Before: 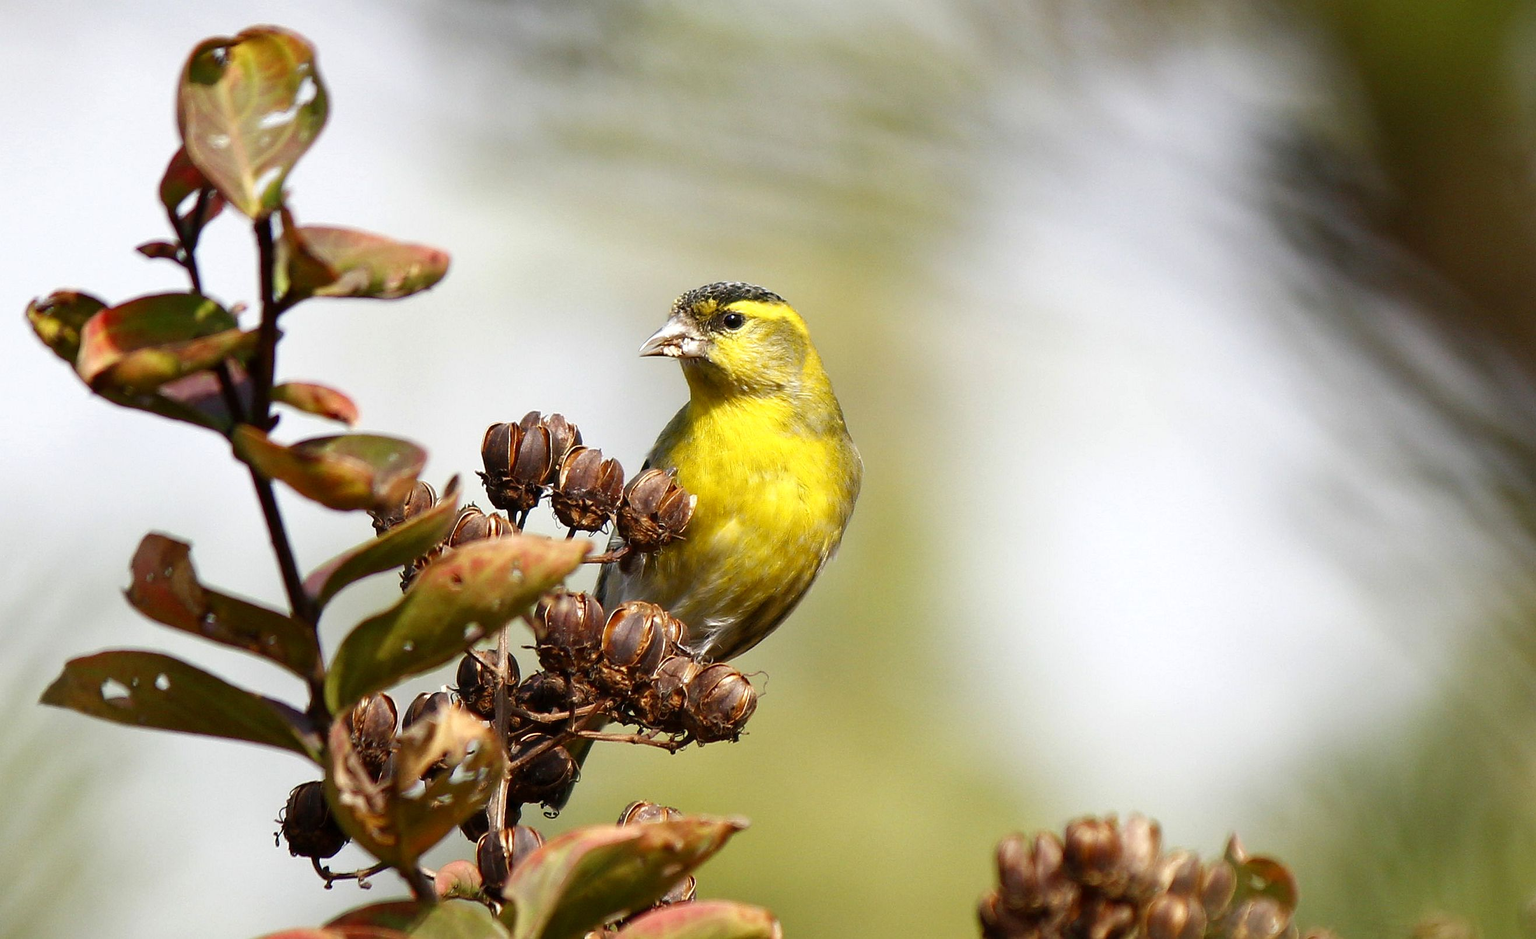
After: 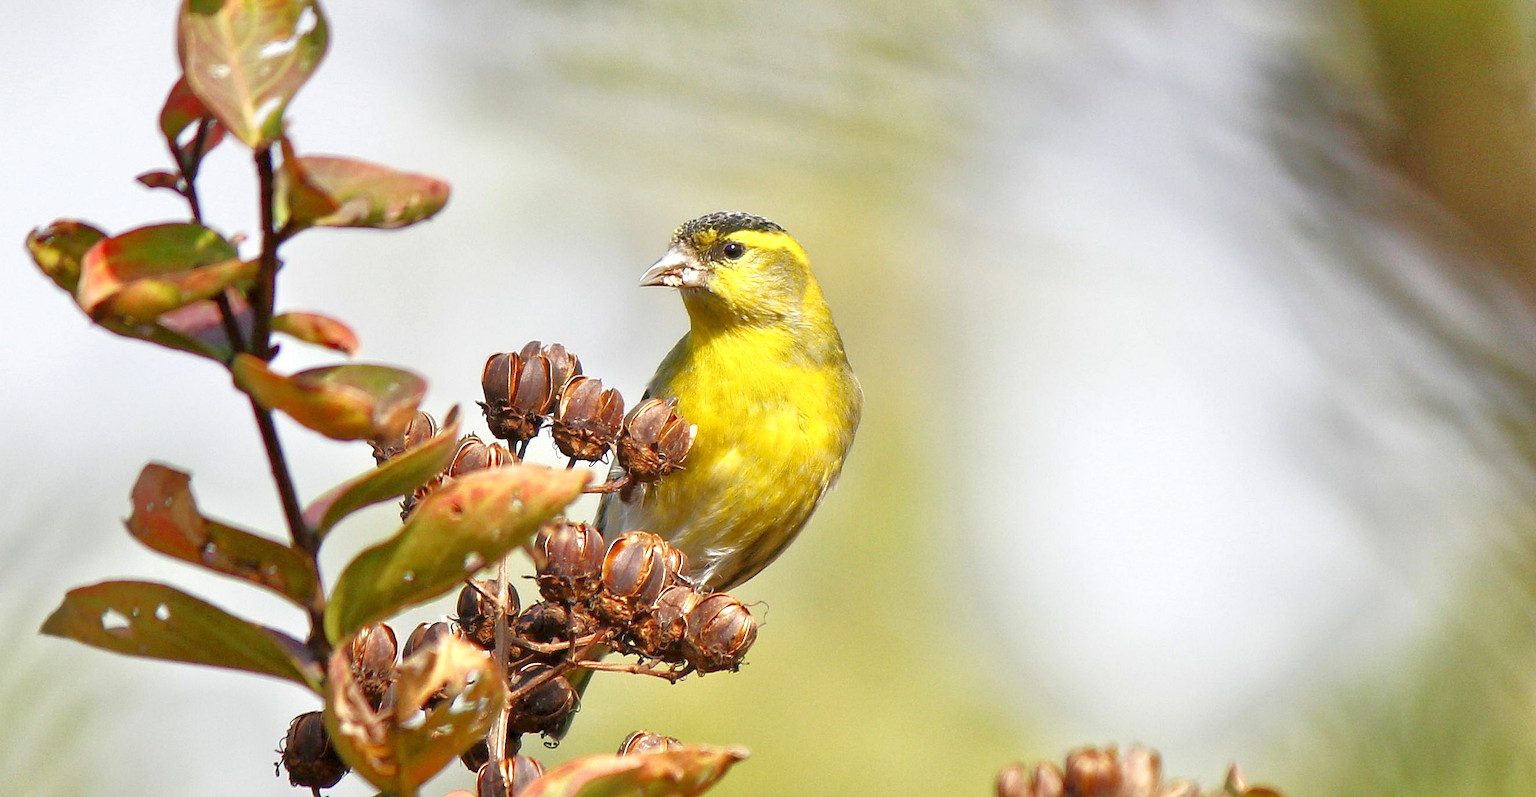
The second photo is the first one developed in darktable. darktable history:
crop: top 7.562%, bottom 7.531%
tone equalizer: -8 EV 1.97 EV, -7 EV 1.98 EV, -6 EV 1.99 EV, -5 EV 1.97 EV, -4 EV 1.97 EV, -3 EV 1.49 EV, -2 EV 0.976 EV, -1 EV 0.522 EV
